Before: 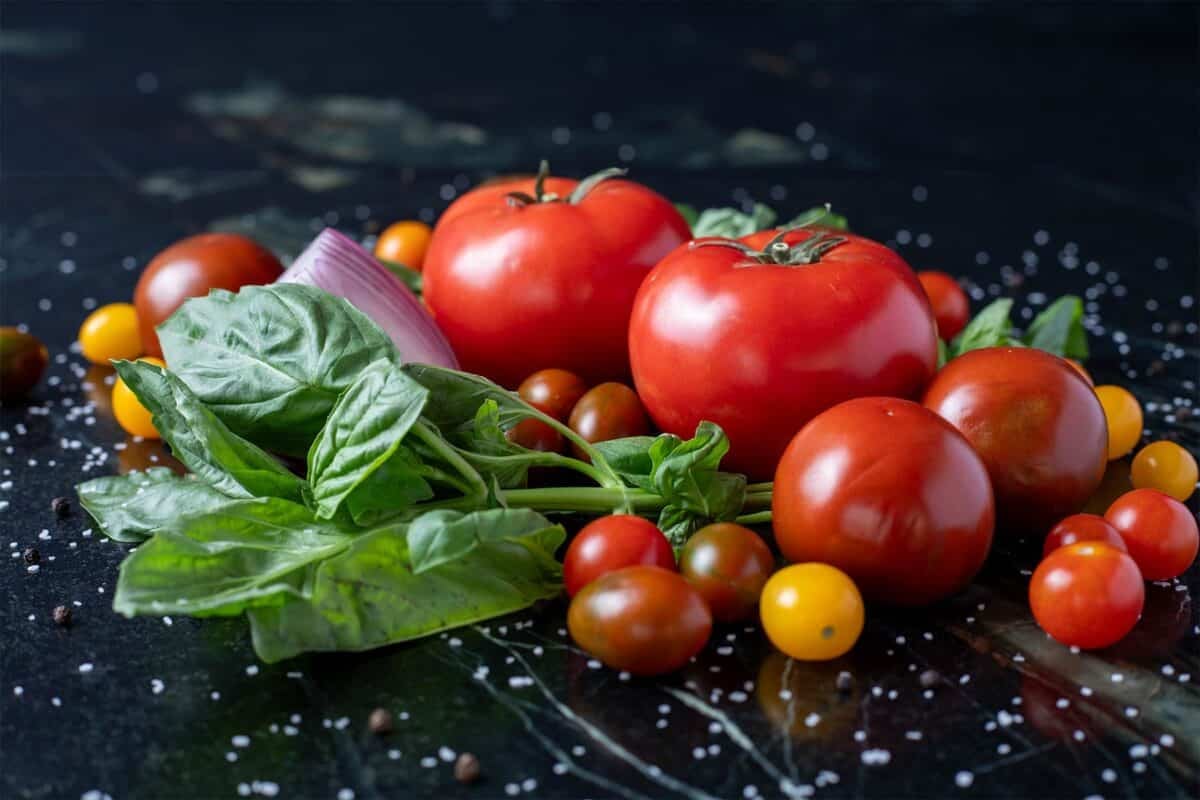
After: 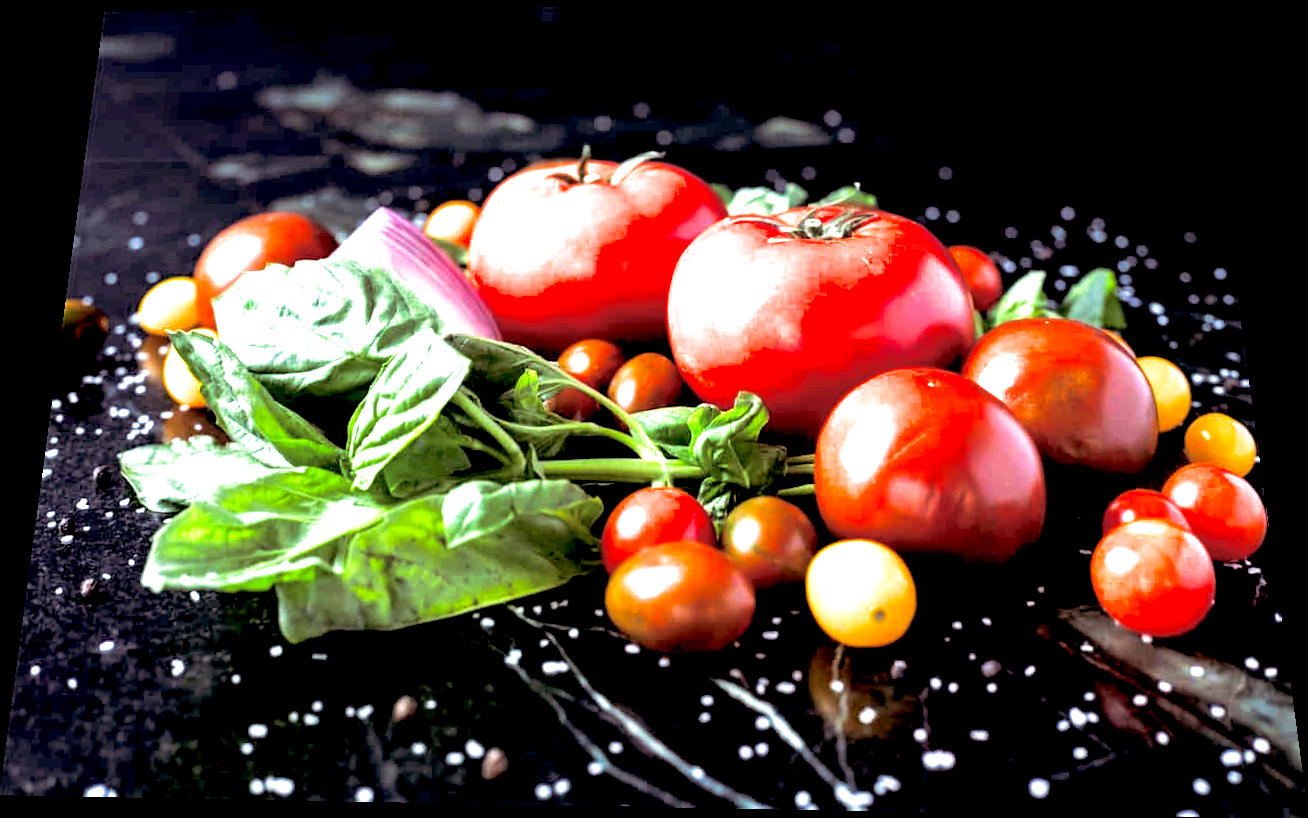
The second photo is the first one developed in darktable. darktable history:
split-toning: shadows › saturation 0.24, highlights › hue 54°, highlights › saturation 0.24
rotate and perspective: rotation 0.128°, lens shift (vertical) -0.181, lens shift (horizontal) -0.044, shear 0.001, automatic cropping off
exposure: black level correction 0.016, exposure 1.774 EV, compensate highlight preservation false
